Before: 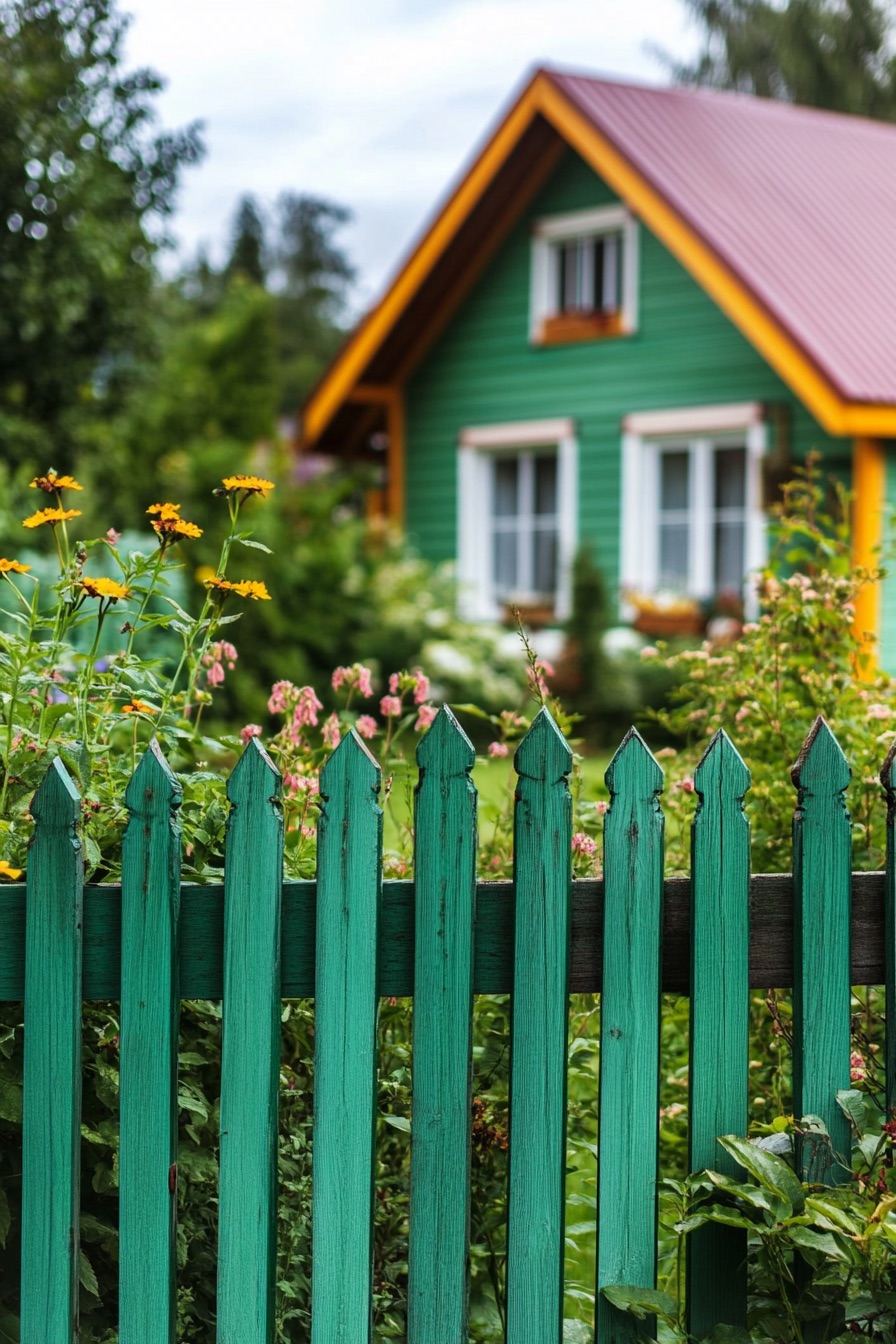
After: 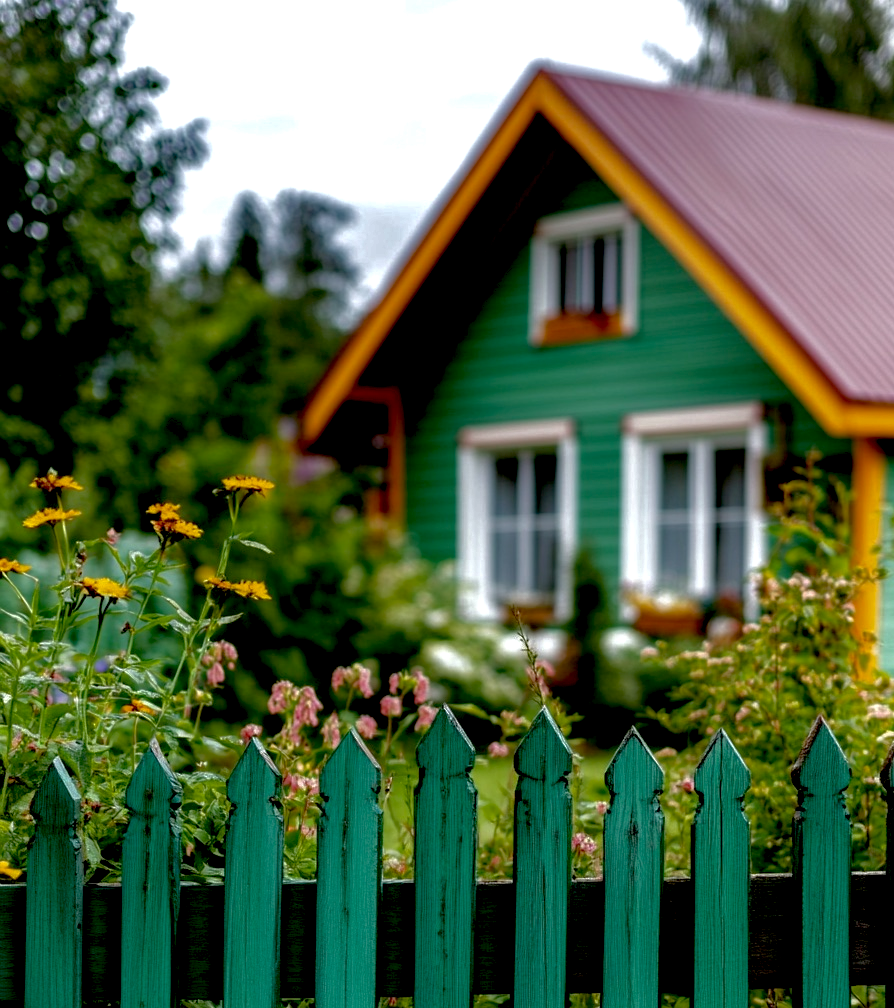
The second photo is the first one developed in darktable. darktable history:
base curve: curves: ch0 [(0, 0) (0.841, 0.609) (1, 1)]
crop: bottom 24.967%
exposure: black level correction 0.031, exposure 0.304 EV, compensate highlight preservation false
